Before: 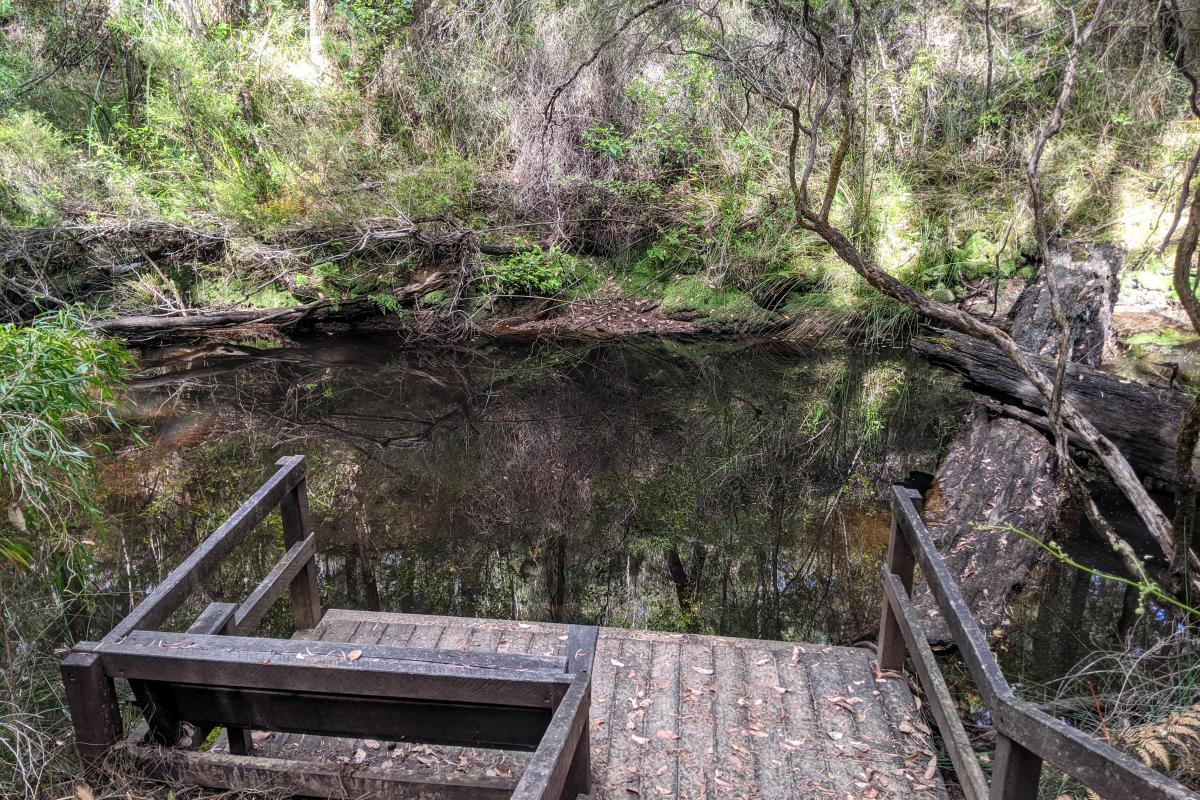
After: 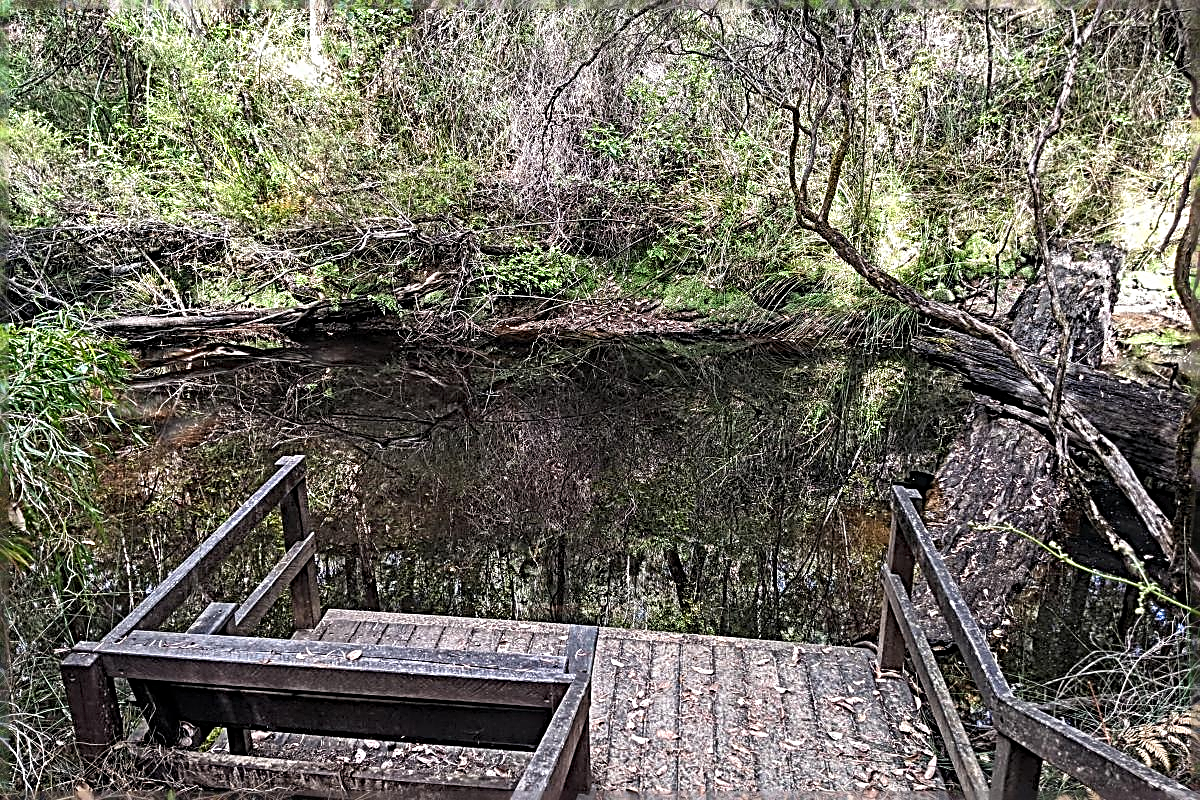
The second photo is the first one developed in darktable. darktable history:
sharpen: radius 3.207, amount 1.732
